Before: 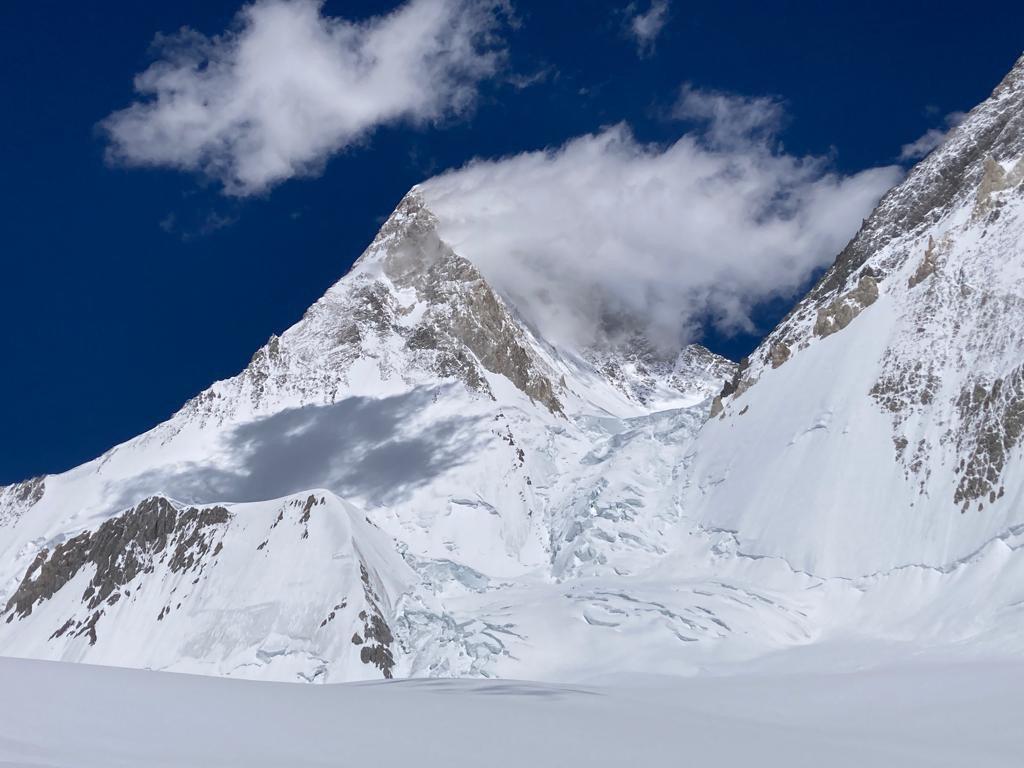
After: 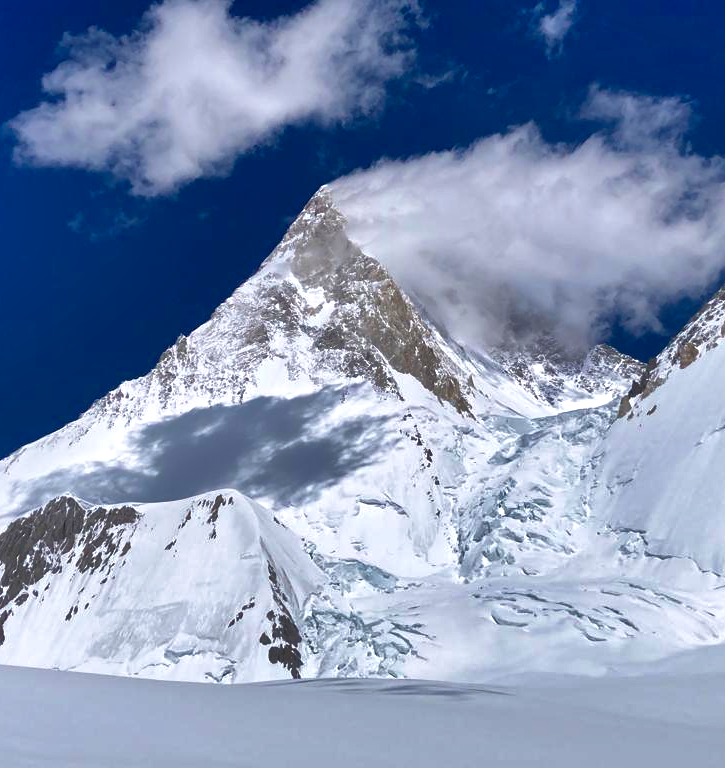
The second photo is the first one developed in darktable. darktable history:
exposure: exposure 0.202 EV, compensate highlight preservation false
shadows and highlights: low approximation 0.01, soften with gaussian
tone equalizer: -8 EV 0 EV, -7 EV 0.002 EV, -6 EV -0.002 EV, -5 EV -0.004 EV, -4 EV -0.086 EV, -3 EV -0.221 EV, -2 EV -0.248 EV, -1 EV 0.091 EV, +0 EV 0.292 EV, edges refinement/feathering 500, mask exposure compensation -1.57 EV, preserve details no
crop and rotate: left 9.009%, right 20.113%
color balance rgb: linear chroma grading › global chroma 0.643%, perceptual saturation grading › global saturation 29.53%
velvia: on, module defaults
contrast brightness saturation: saturation -0.053
